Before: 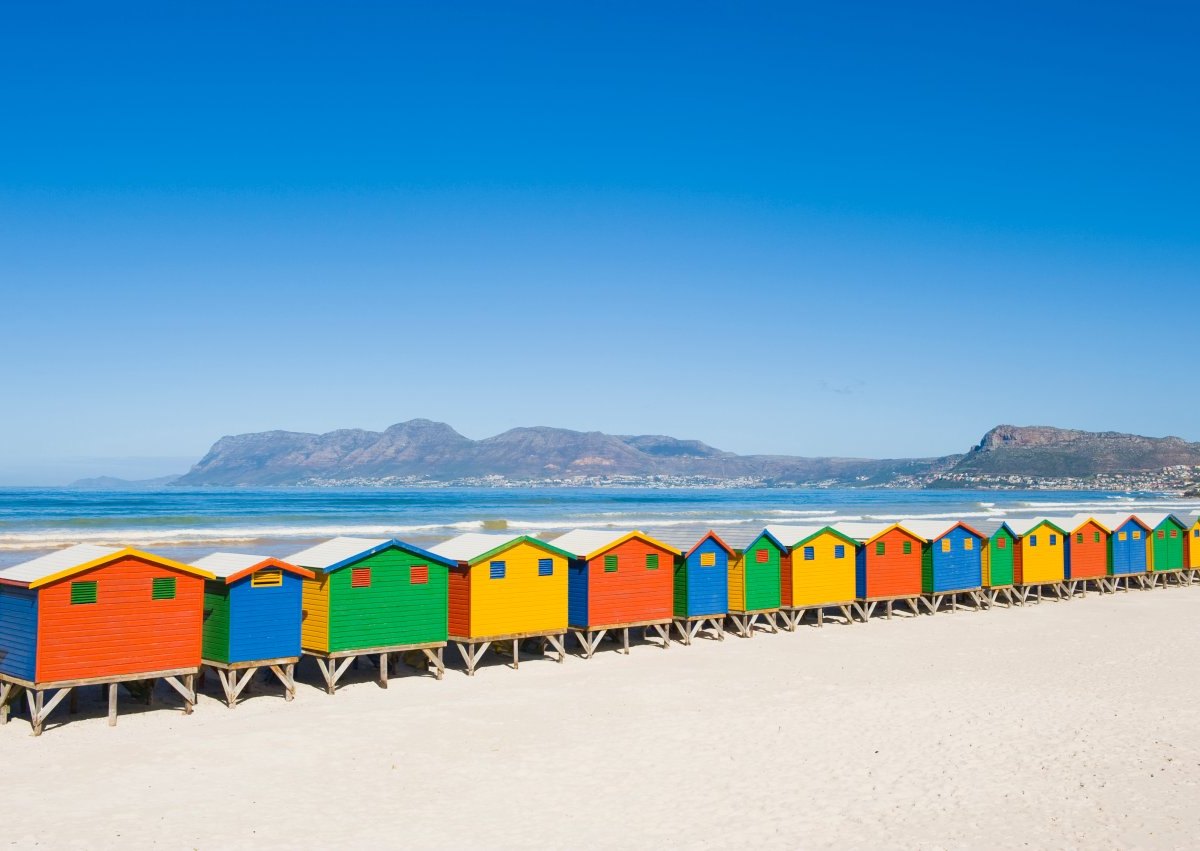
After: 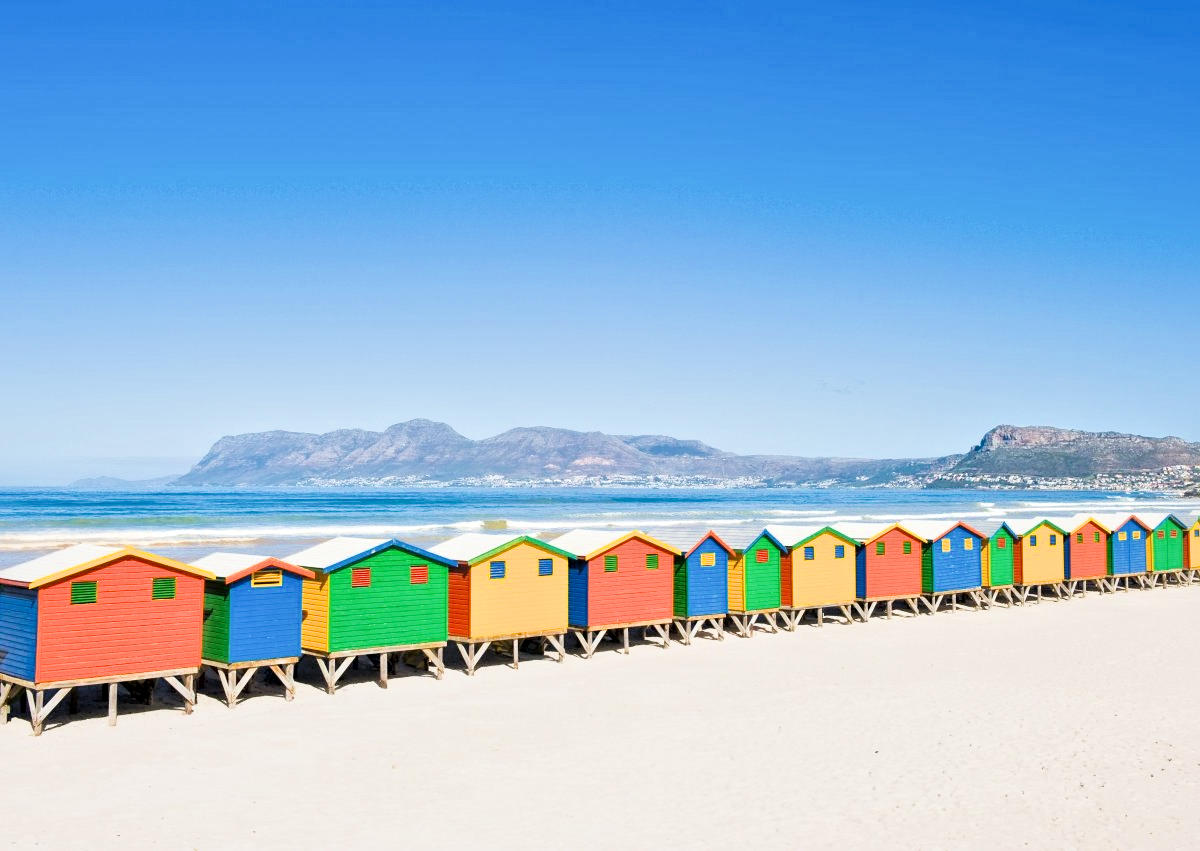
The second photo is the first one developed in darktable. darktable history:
exposure: exposure 0.721 EV, compensate exposure bias true, compensate highlight preservation false
local contrast: mode bilateral grid, contrast 19, coarseness 19, detail 163%, midtone range 0.2
filmic rgb: black relative exposure -5.11 EV, white relative exposure 3.96 EV, threshold 5.97 EV, hardness 2.88, contrast 1.298, enable highlight reconstruction true
contrast equalizer: y [[0.5, 0.488, 0.462, 0.461, 0.491, 0.5], [0.5 ×6], [0.5 ×6], [0 ×6], [0 ×6]]
